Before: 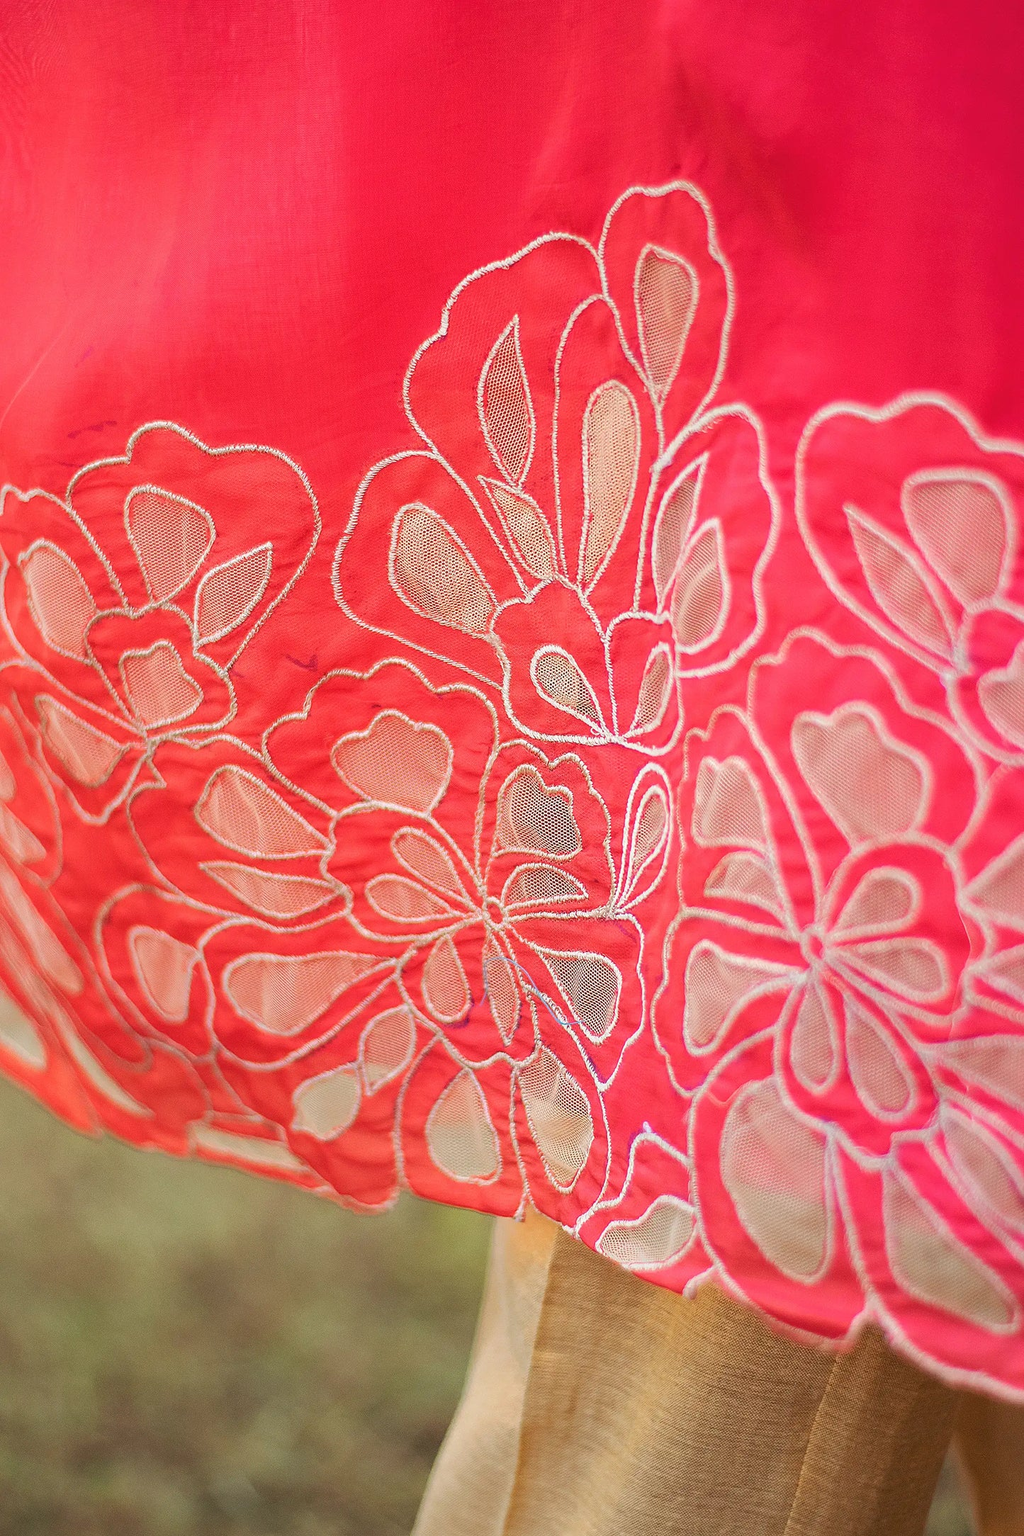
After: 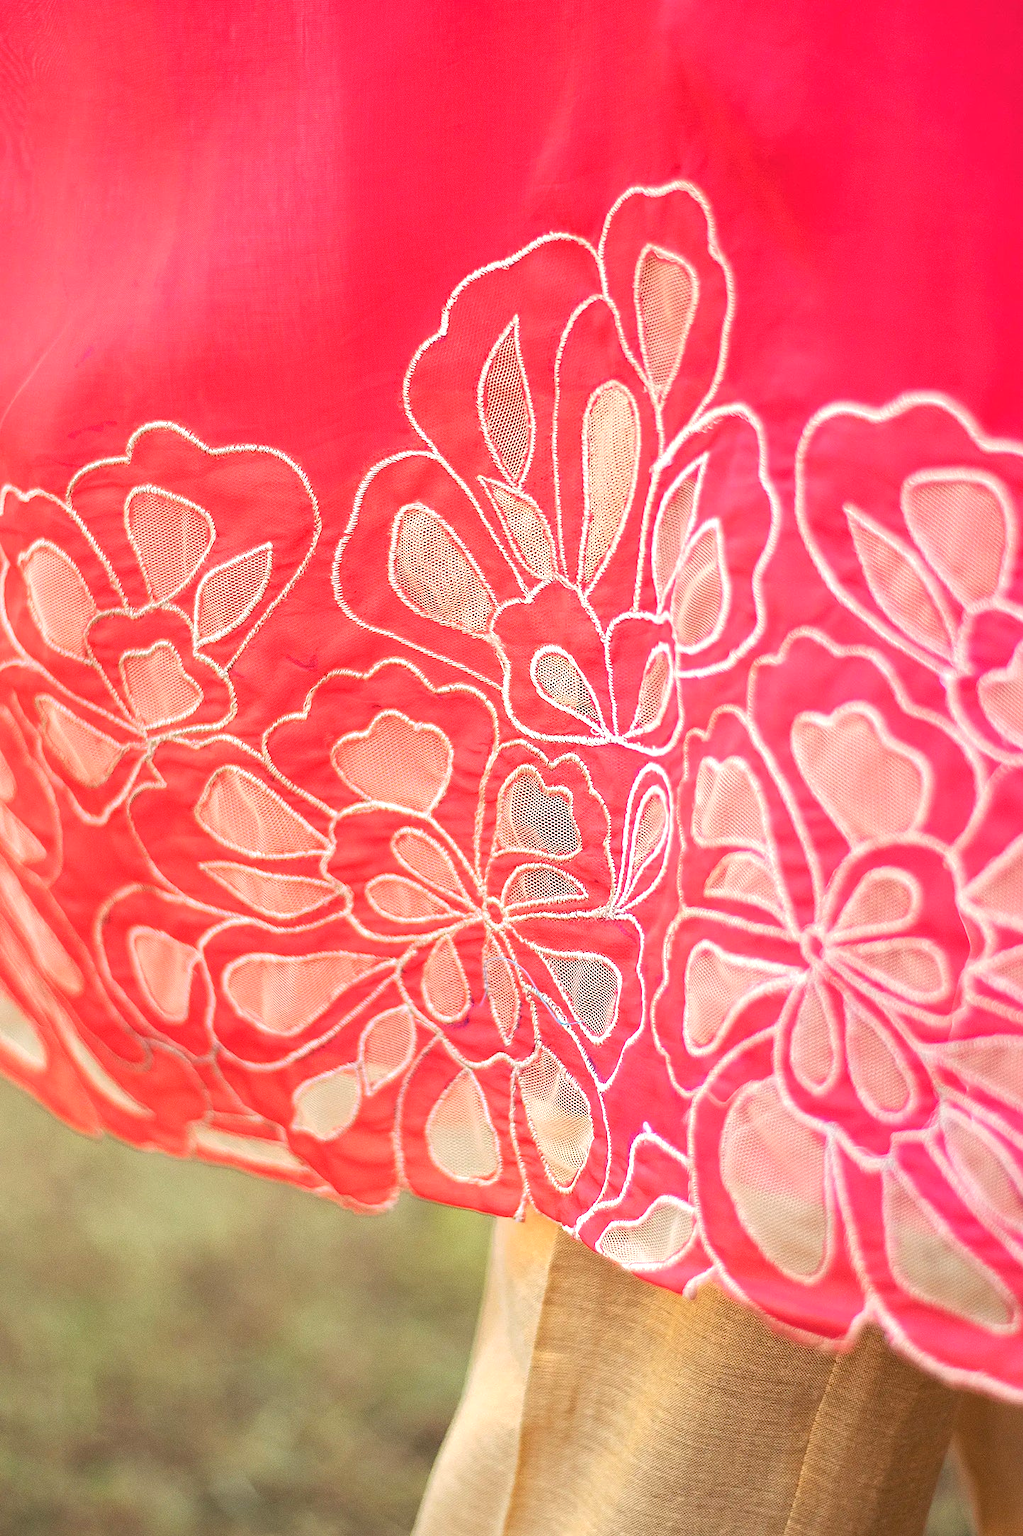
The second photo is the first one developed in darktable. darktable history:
exposure: exposure 0.602 EV, compensate highlight preservation false
